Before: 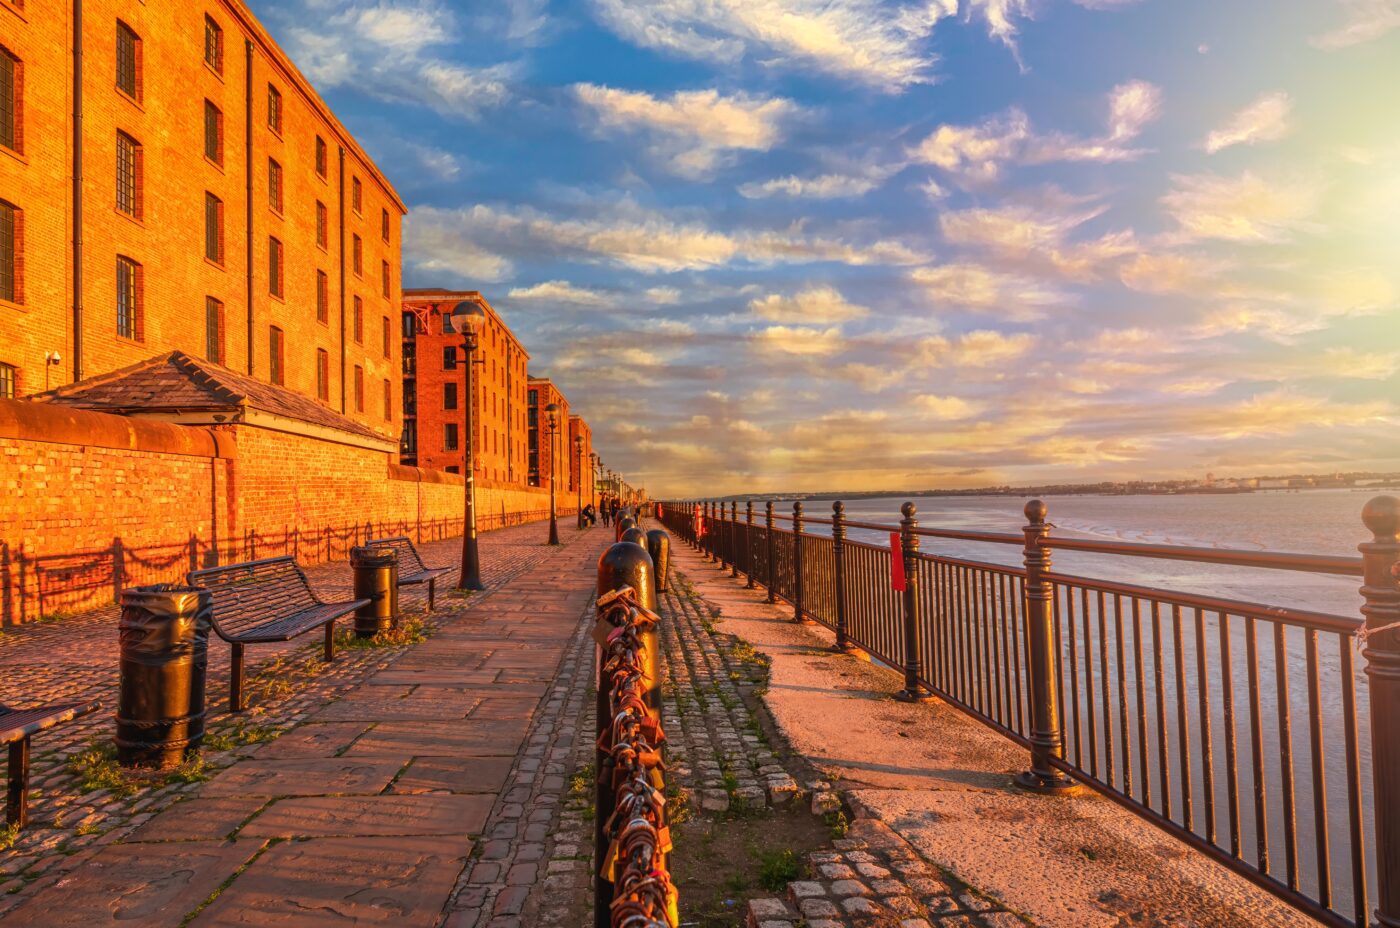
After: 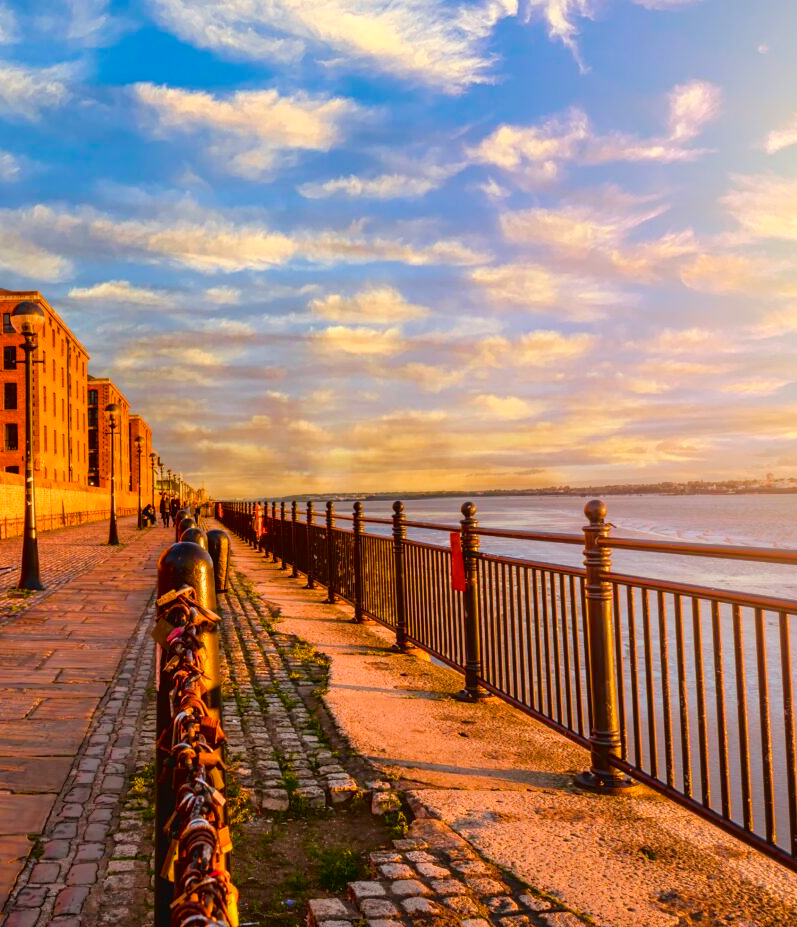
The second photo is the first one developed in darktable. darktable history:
color balance rgb: linear chroma grading › global chroma 5.089%, perceptual saturation grading › global saturation 24.095%, perceptual saturation grading › highlights -24.147%, perceptual saturation grading › mid-tones 24.649%, perceptual saturation grading › shadows 39.883%
tone curve: curves: ch0 [(0, 0) (0.003, 0.025) (0.011, 0.027) (0.025, 0.032) (0.044, 0.037) (0.069, 0.044) (0.1, 0.054) (0.136, 0.084) (0.177, 0.128) (0.224, 0.196) (0.277, 0.281) (0.335, 0.376) (0.399, 0.461) (0.468, 0.534) (0.543, 0.613) (0.623, 0.692) (0.709, 0.77) (0.801, 0.849) (0.898, 0.934) (1, 1)], color space Lab, independent channels, preserve colors none
crop: left 31.431%, top 0.002%, right 11.629%
color correction: highlights b* 0.023, saturation 0.977
